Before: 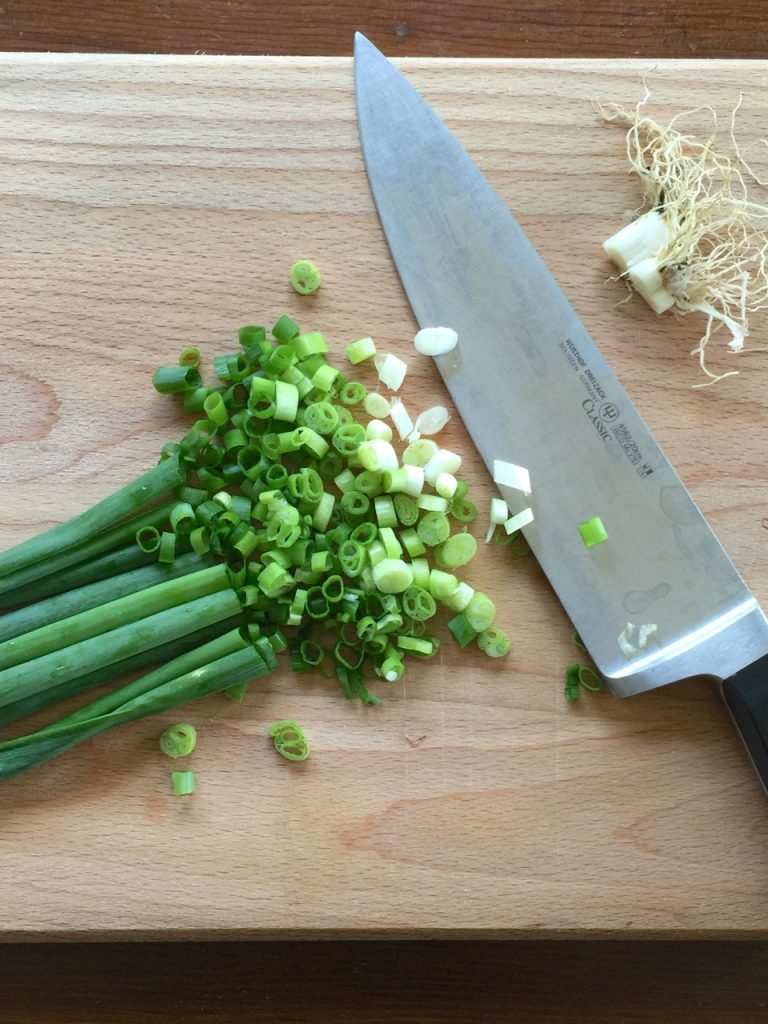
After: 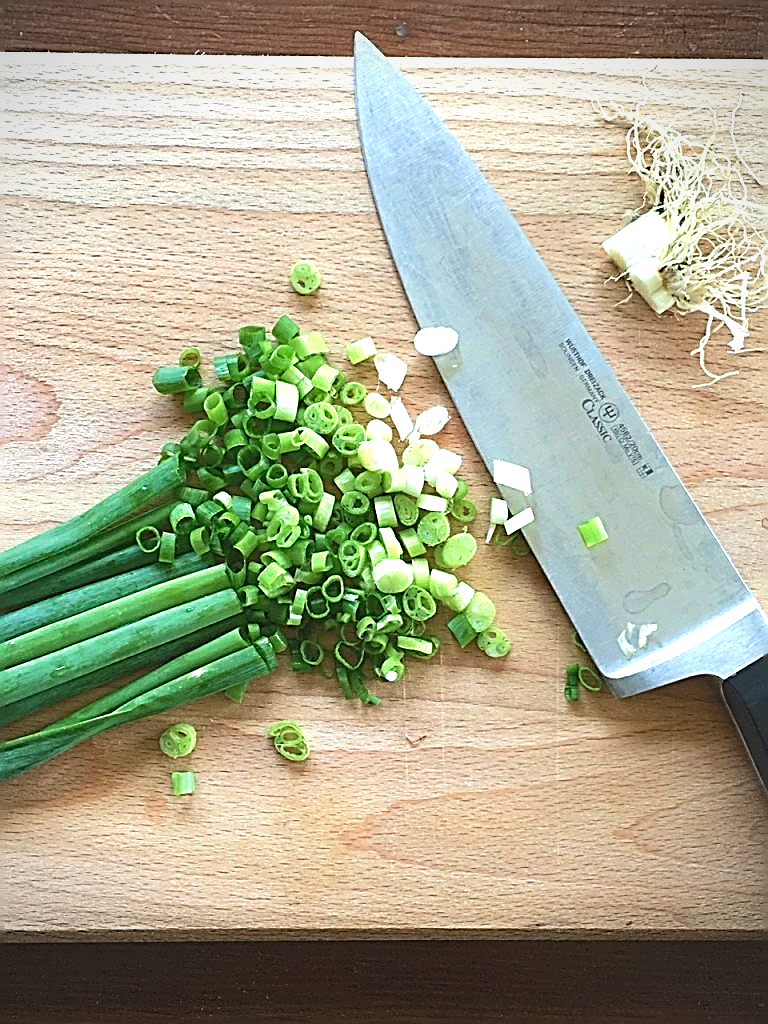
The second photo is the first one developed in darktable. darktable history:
velvia: on, module defaults
exposure: black level correction -0.005, exposure 0.625 EV, compensate highlight preservation false
sharpen: amount 1.998
vignetting: on, module defaults
